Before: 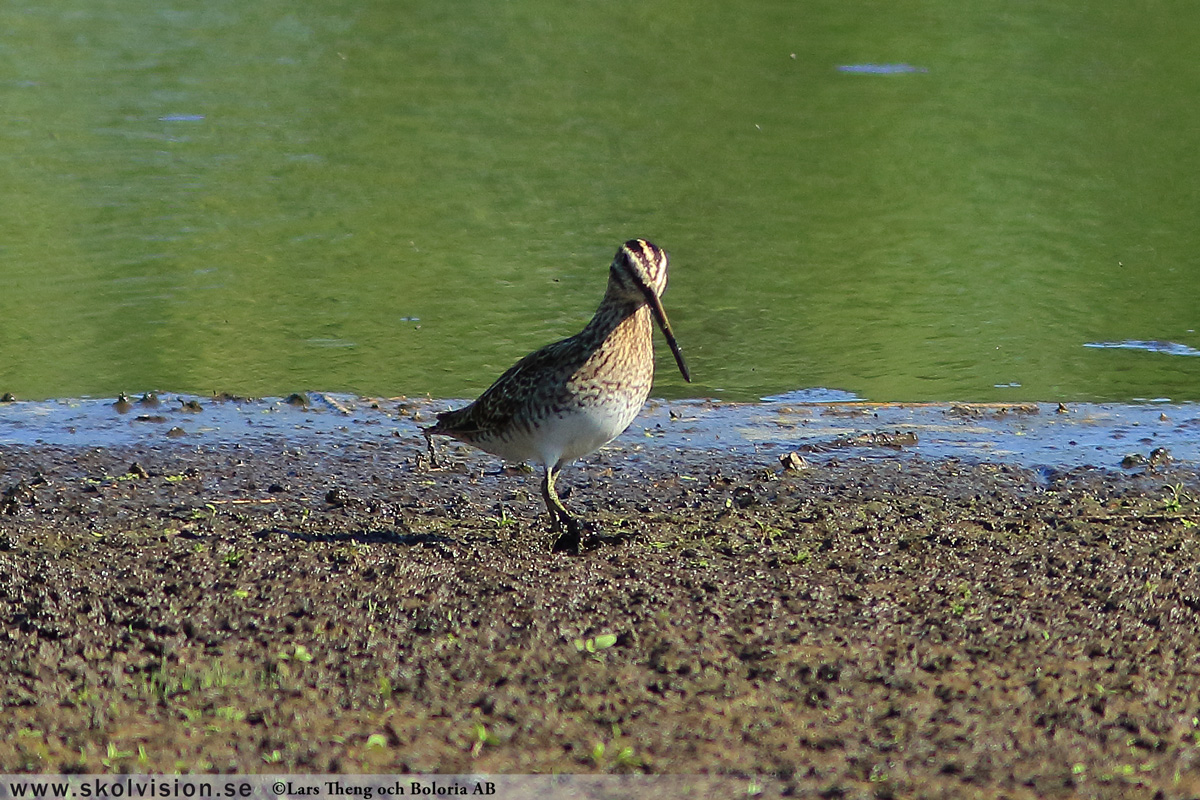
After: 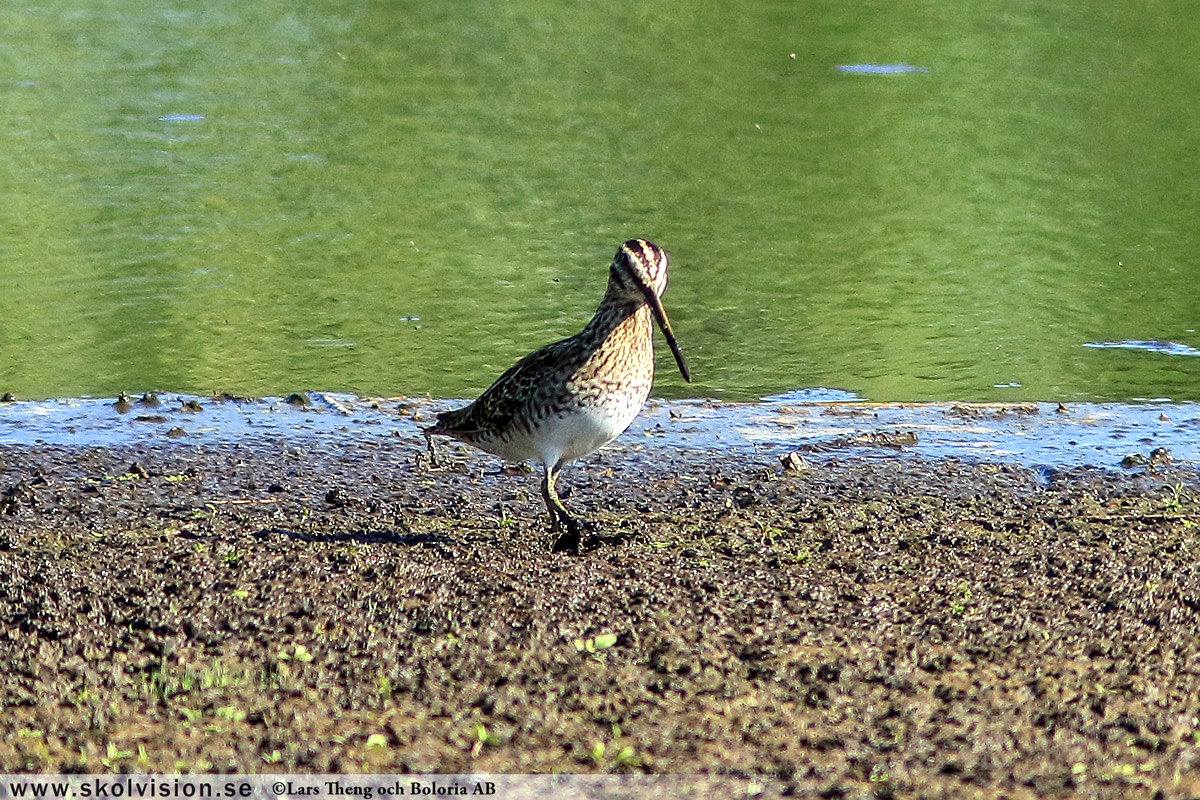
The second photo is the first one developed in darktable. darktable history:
sharpen: amount 0.209
tone curve: curves: ch0 [(0, 0) (0.161, 0.144) (0.501, 0.497) (1, 1)], color space Lab, independent channels, preserve colors none
local contrast: highlights 30%, detail 150%
exposure: black level correction 0, exposure 0.696 EV, compensate highlight preservation false
